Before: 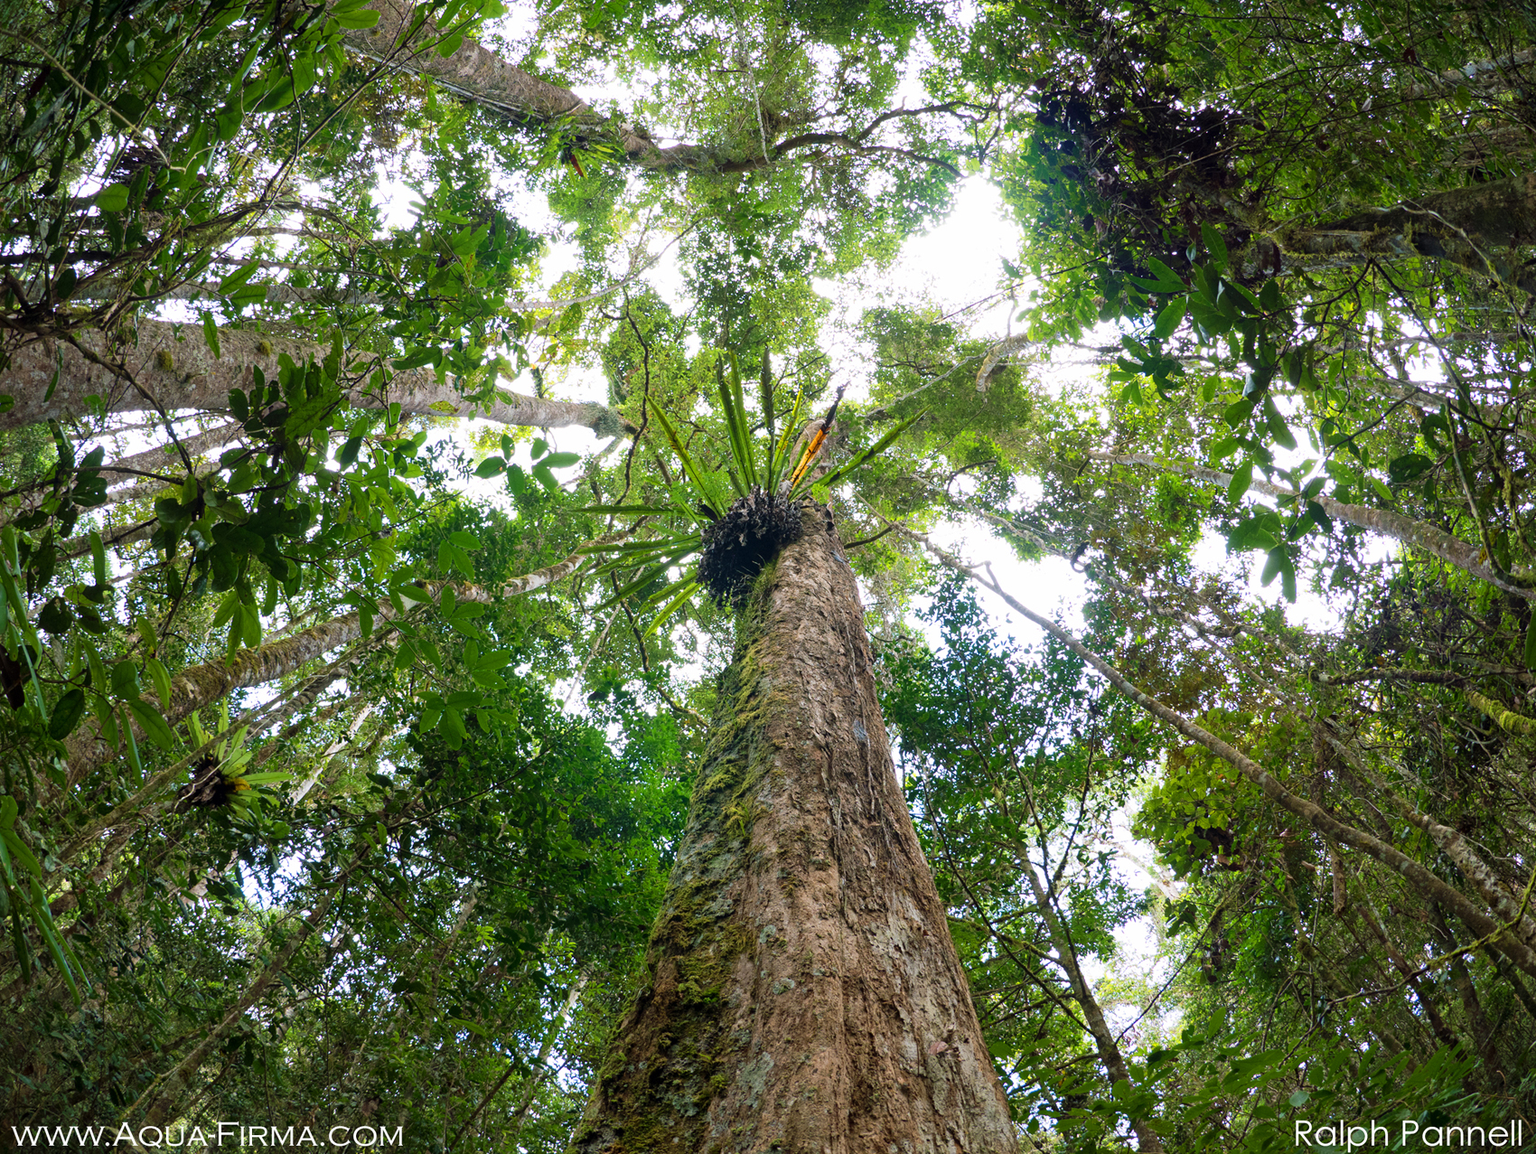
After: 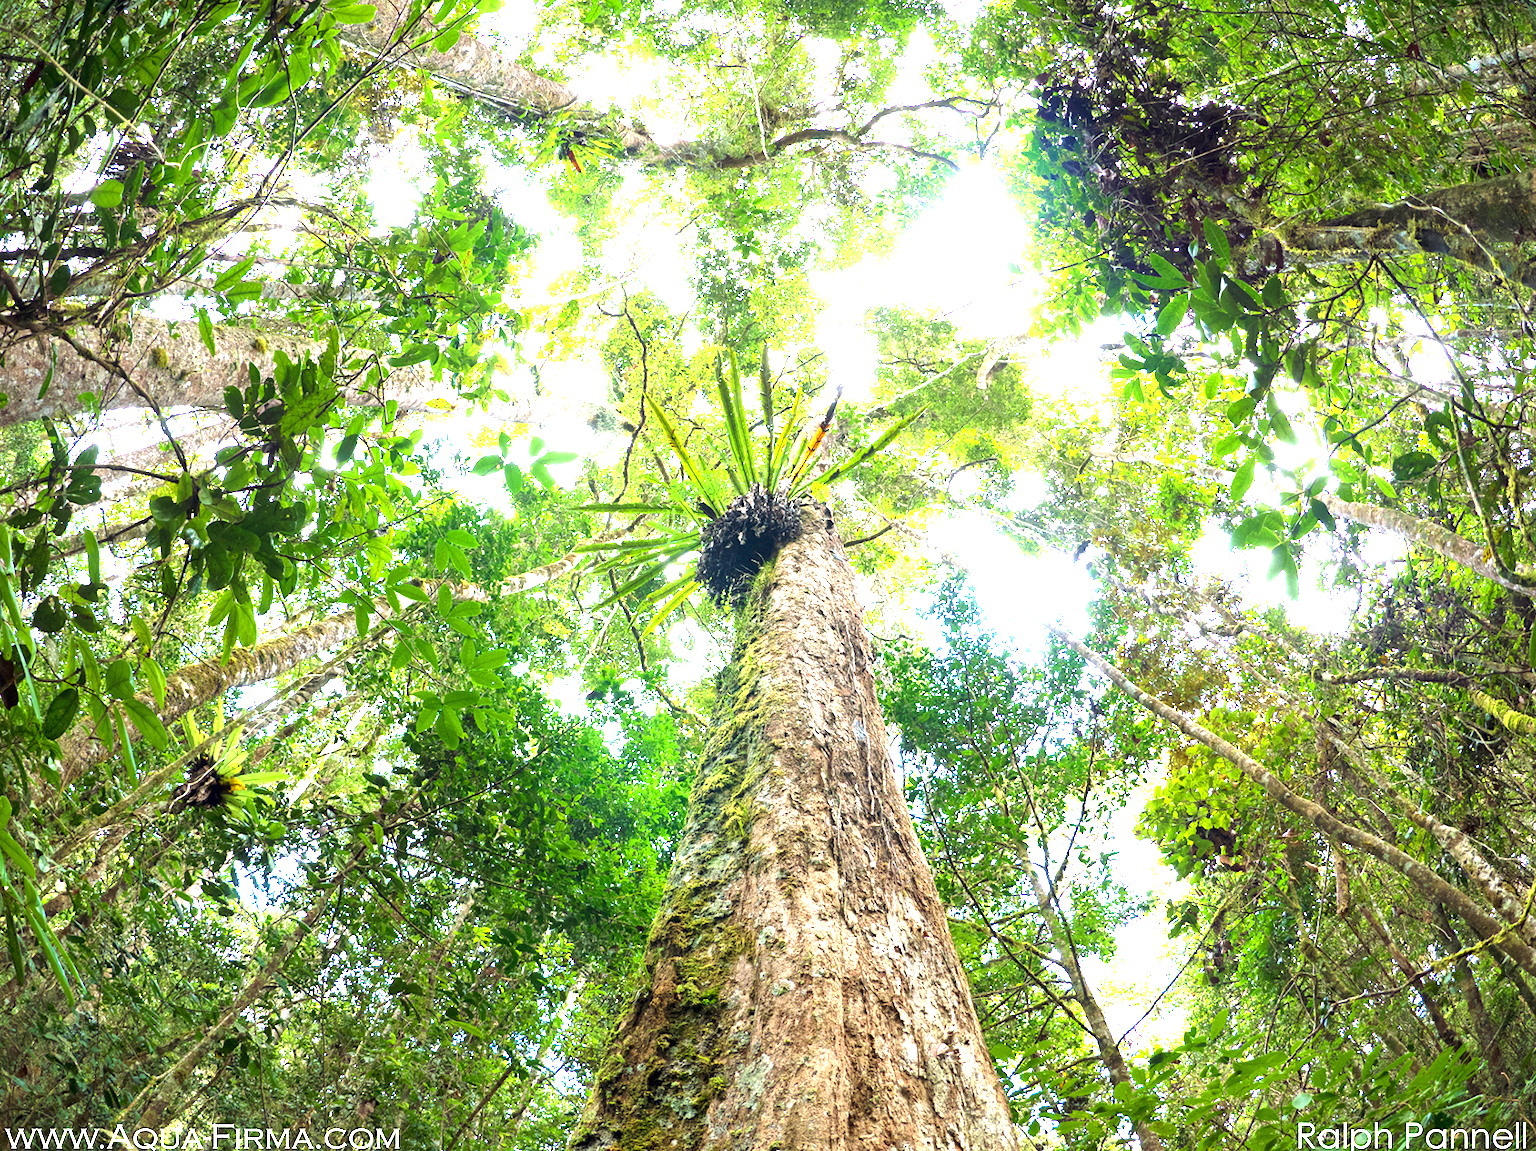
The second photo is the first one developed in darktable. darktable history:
crop: left 0.434%, top 0.485%, right 0.244%, bottom 0.386%
contrast equalizer: y [[0.5 ×6], [0.5 ×6], [0.5, 0.5, 0.501, 0.545, 0.707, 0.863], [0 ×6], [0 ×6]]
exposure: exposure 2.003 EV, compensate highlight preservation false
